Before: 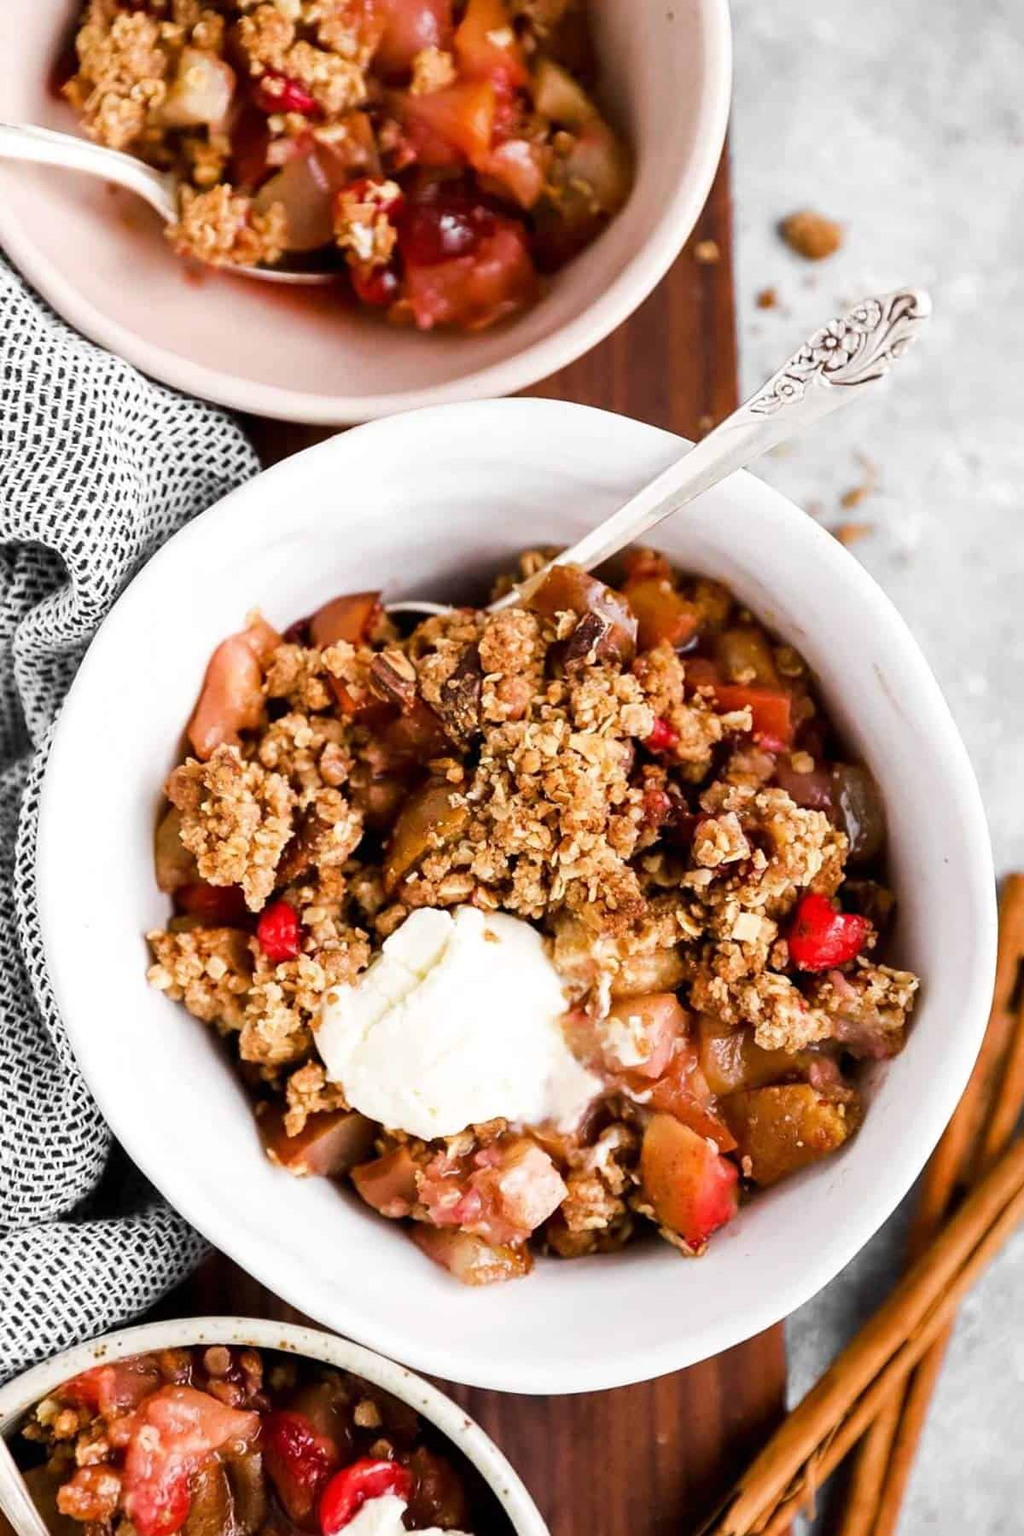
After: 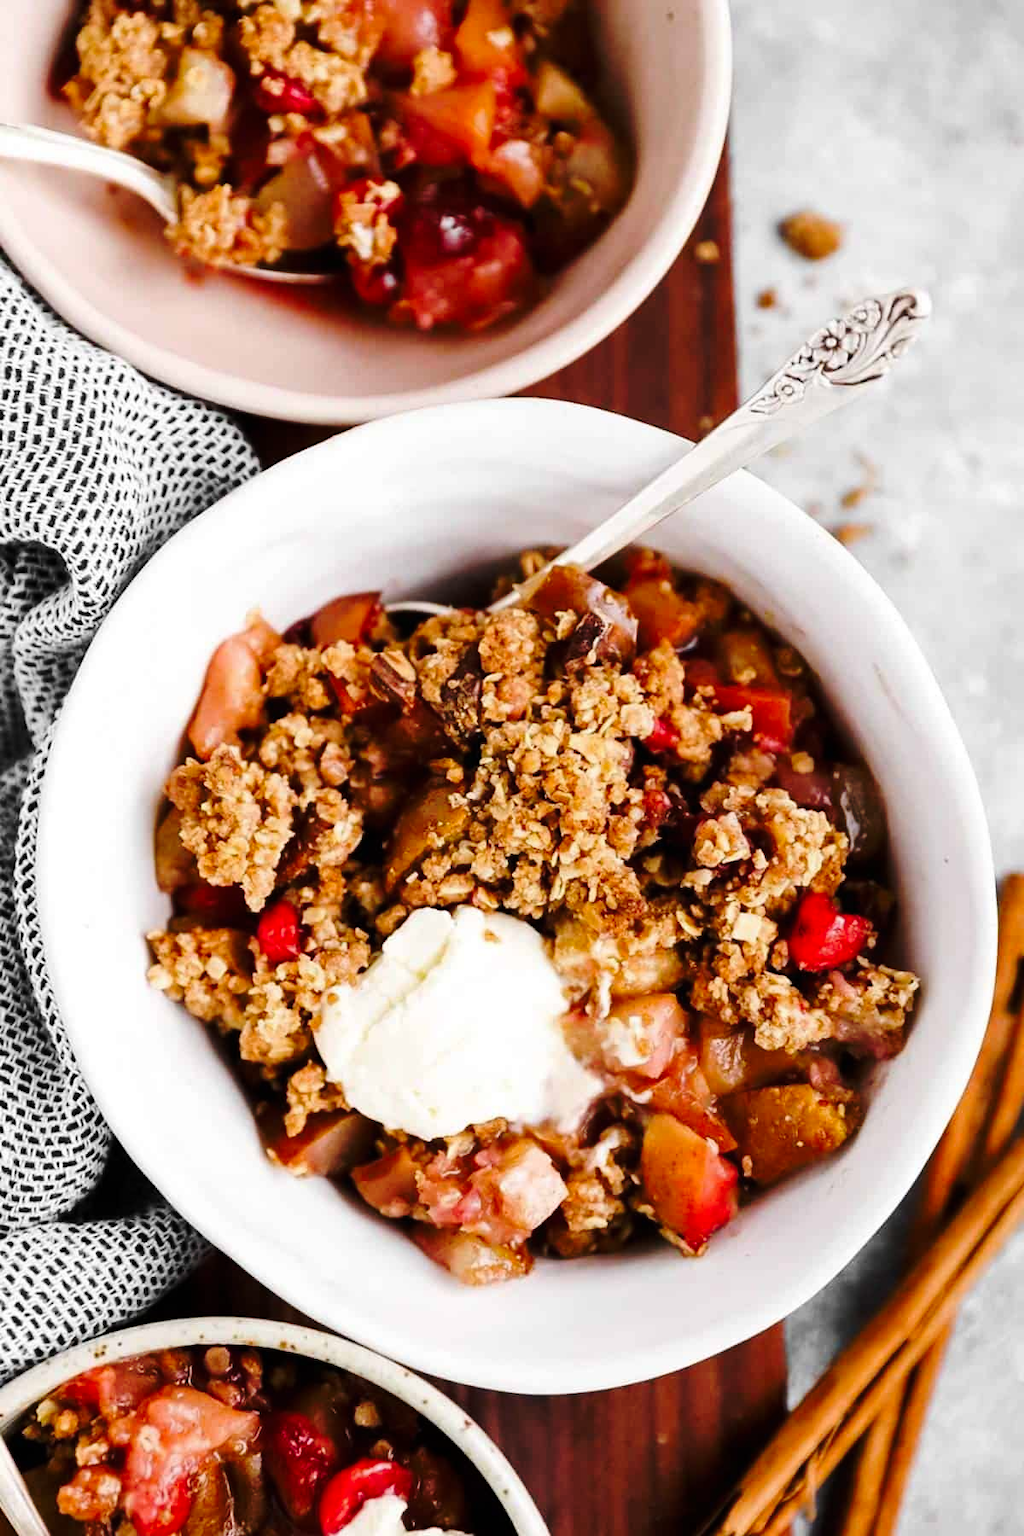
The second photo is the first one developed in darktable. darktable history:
contrast equalizer: octaves 7, y [[0.502, 0.505, 0.512, 0.529, 0.564, 0.588], [0.5 ×6], [0.502, 0.505, 0.512, 0.529, 0.564, 0.588], [0, 0.001, 0.001, 0.004, 0.008, 0.011], [0, 0.001, 0.001, 0.004, 0.008, 0.011]], mix -0.211
base curve: curves: ch0 [(0, 0) (0.073, 0.04) (0.157, 0.139) (0.492, 0.492) (0.758, 0.758) (1, 1)], preserve colors none
